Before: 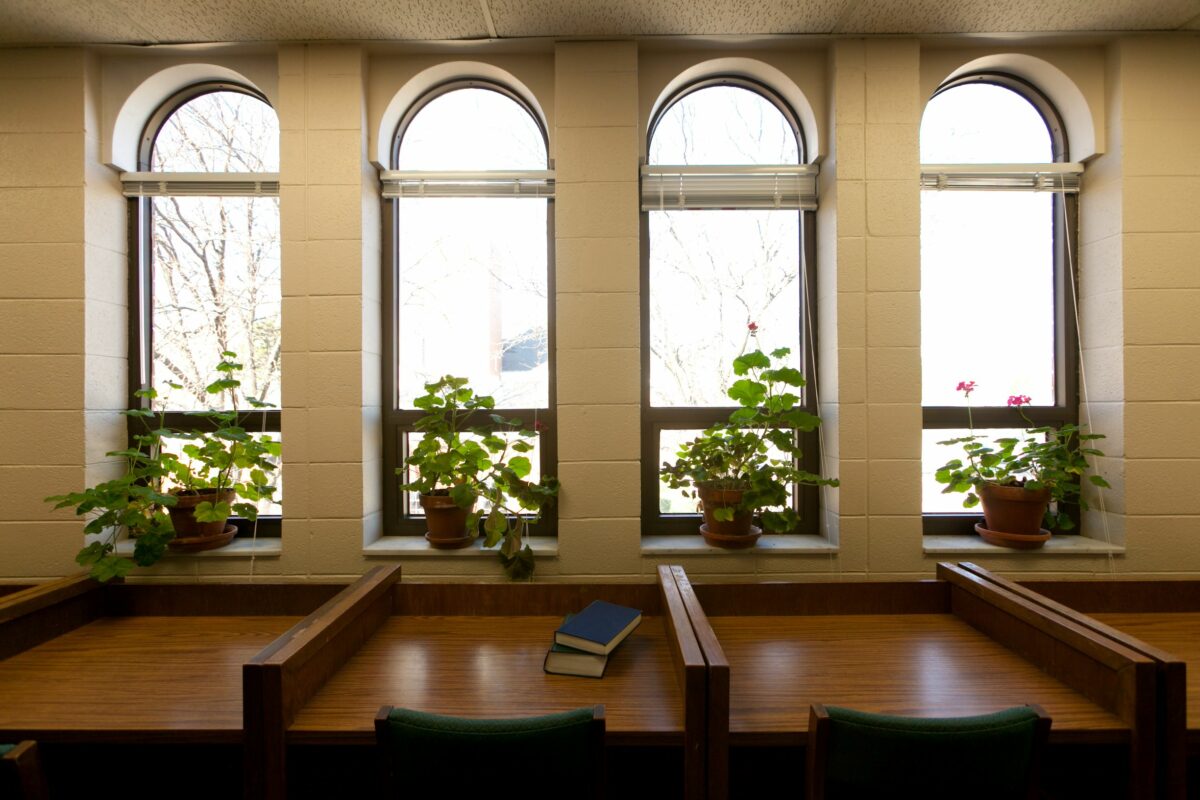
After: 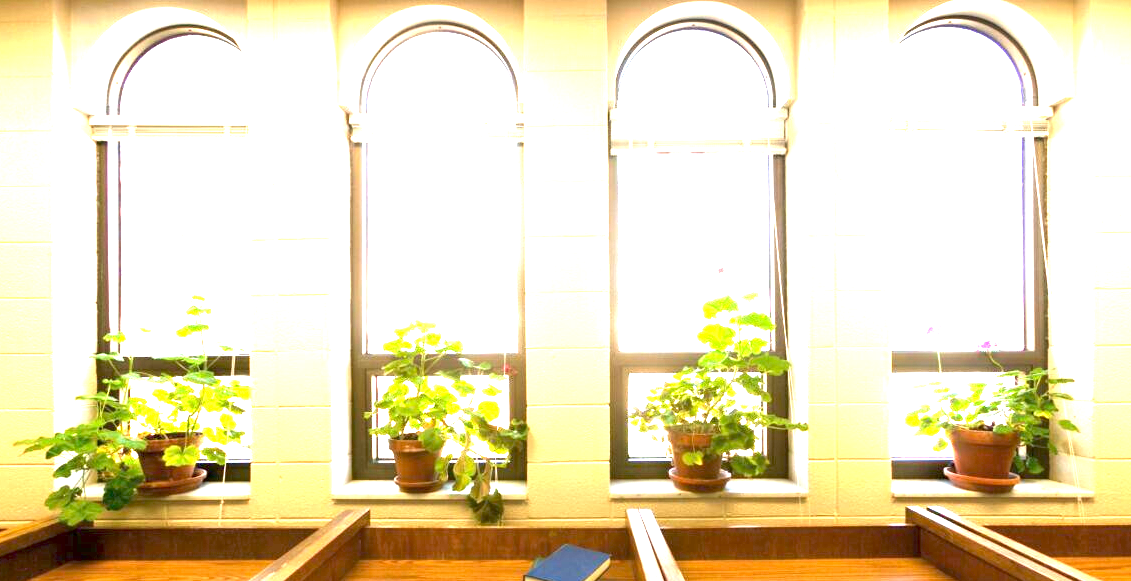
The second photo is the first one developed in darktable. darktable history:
exposure: exposure 3.047 EV, compensate exposure bias true, compensate highlight preservation false
crop: left 2.649%, top 7.006%, right 3.076%, bottom 20.334%
